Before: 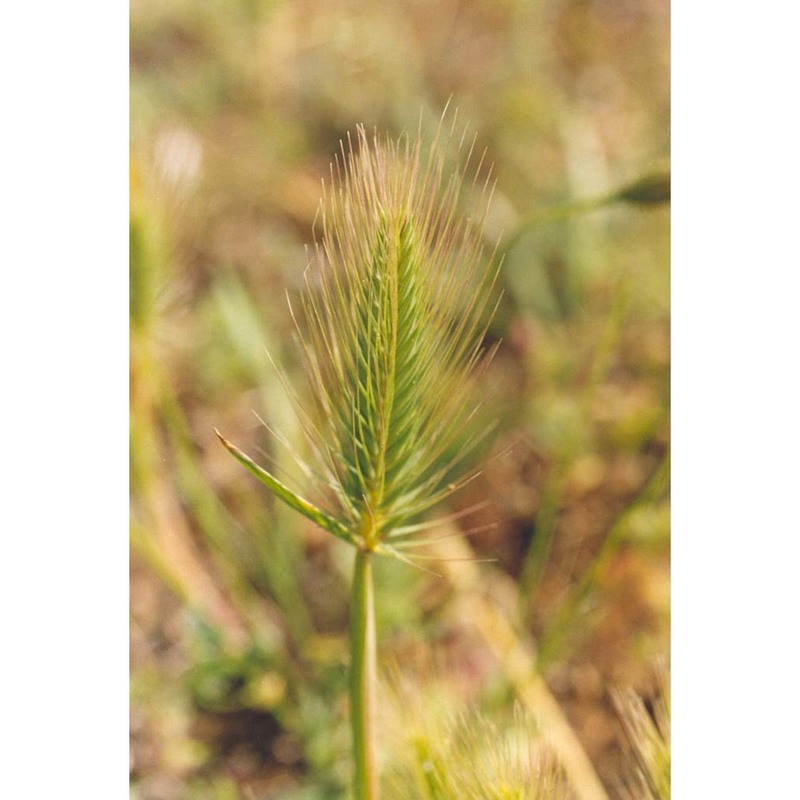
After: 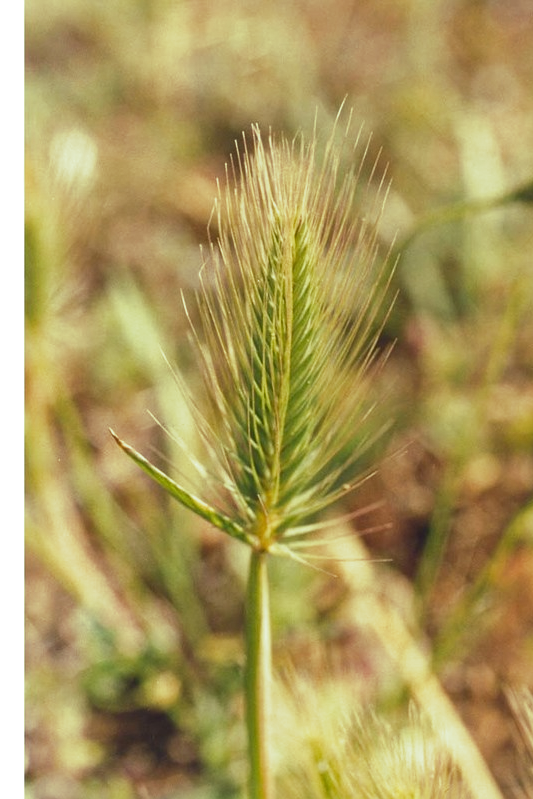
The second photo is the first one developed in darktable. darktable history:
split-toning: shadows › hue 290.82°, shadows › saturation 0.34, highlights › saturation 0.38, balance 0, compress 50%
local contrast: mode bilateral grid, contrast 20, coarseness 50, detail 141%, midtone range 0.2
crop and rotate: left 13.342%, right 19.991%
